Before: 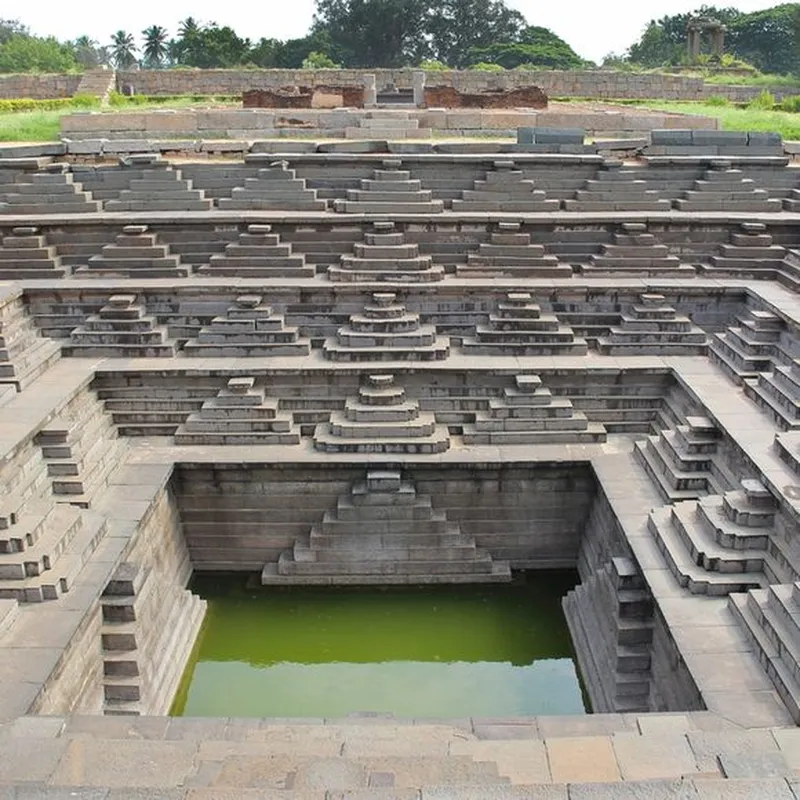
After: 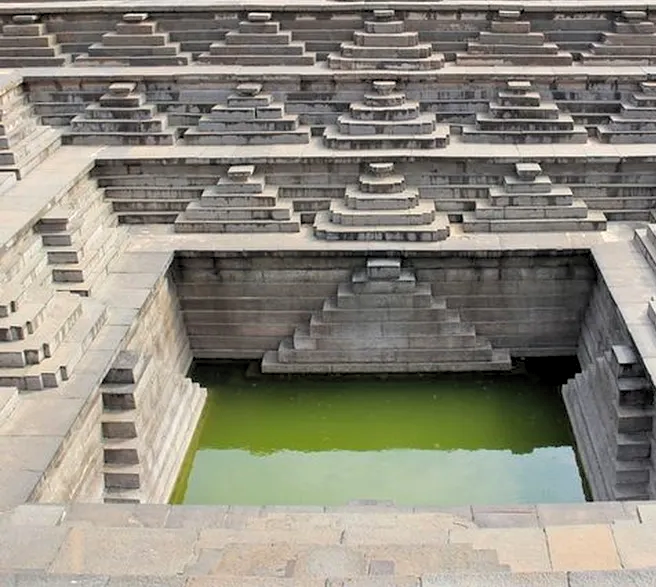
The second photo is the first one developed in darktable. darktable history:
rgb levels: levels [[0.01, 0.419, 0.839], [0, 0.5, 1], [0, 0.5, 1]]
crop: top 26.531%, right 17.959%
